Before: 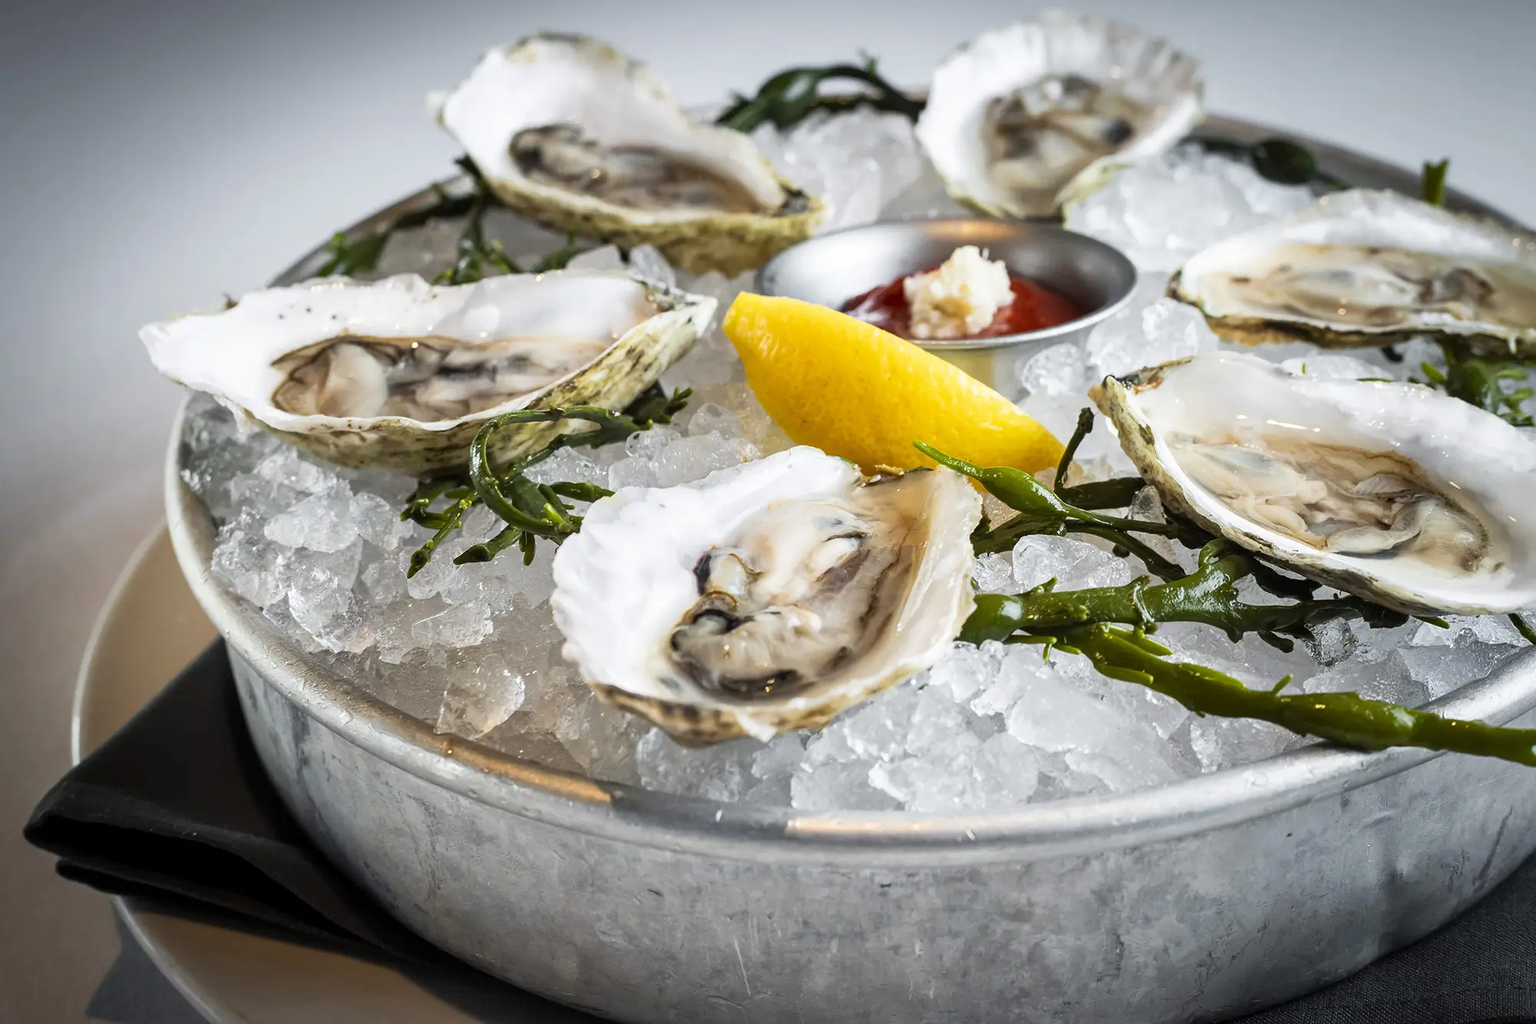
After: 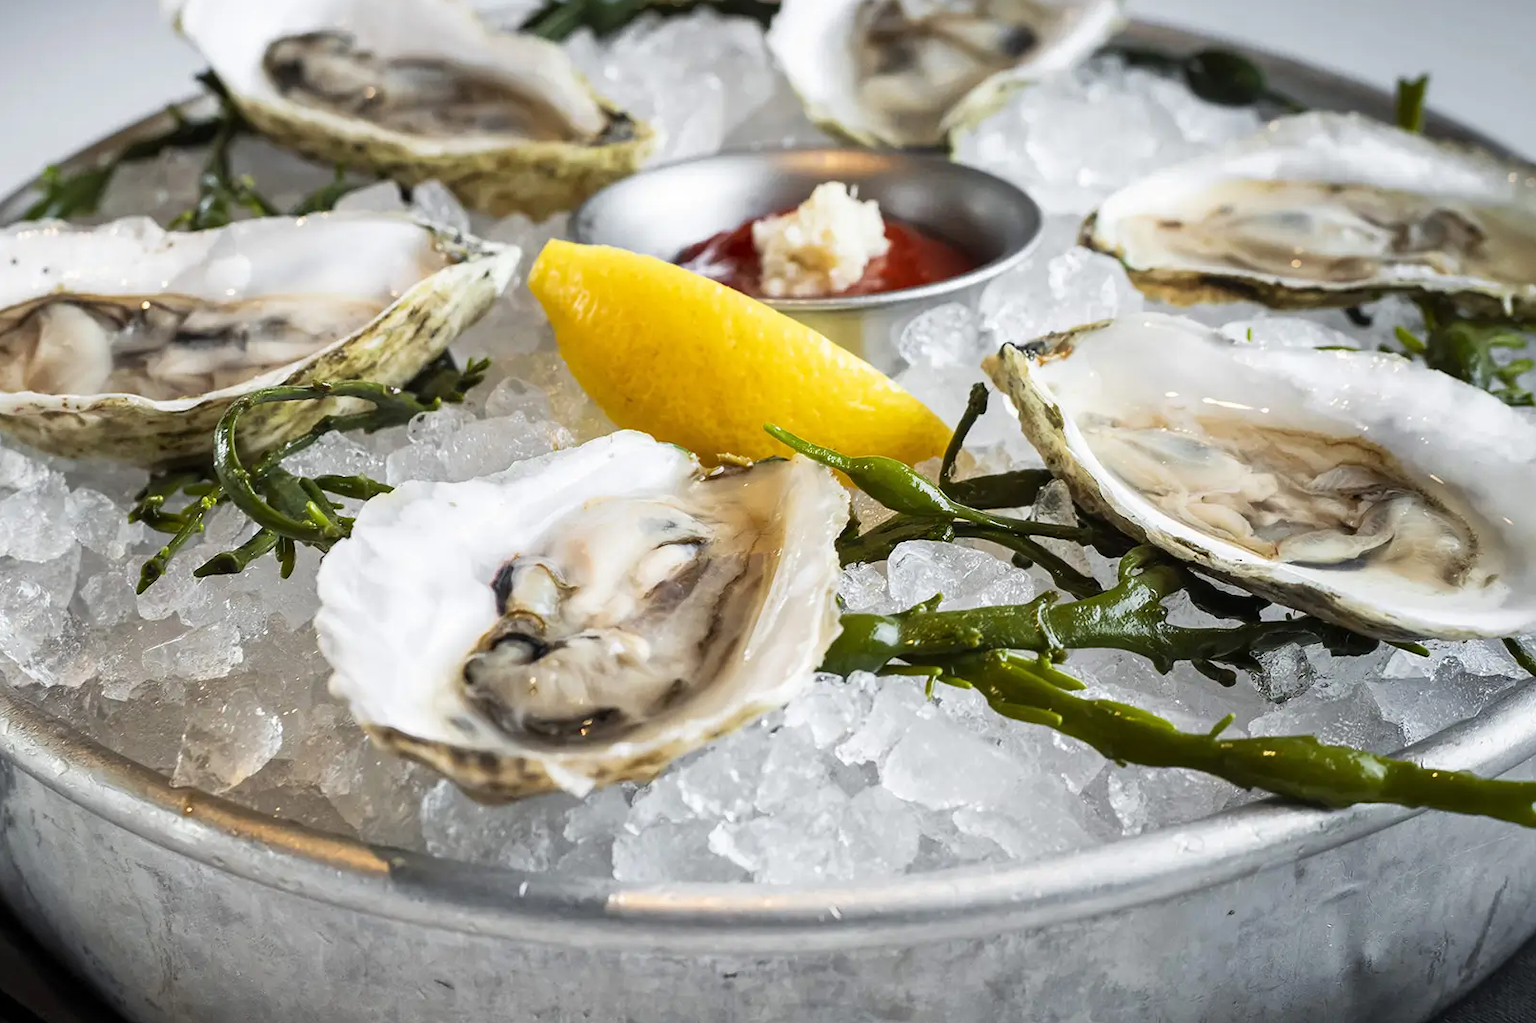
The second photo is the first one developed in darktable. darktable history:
crop: left 19.357%, top 9.696%, right 0%, bottom 9.688%
